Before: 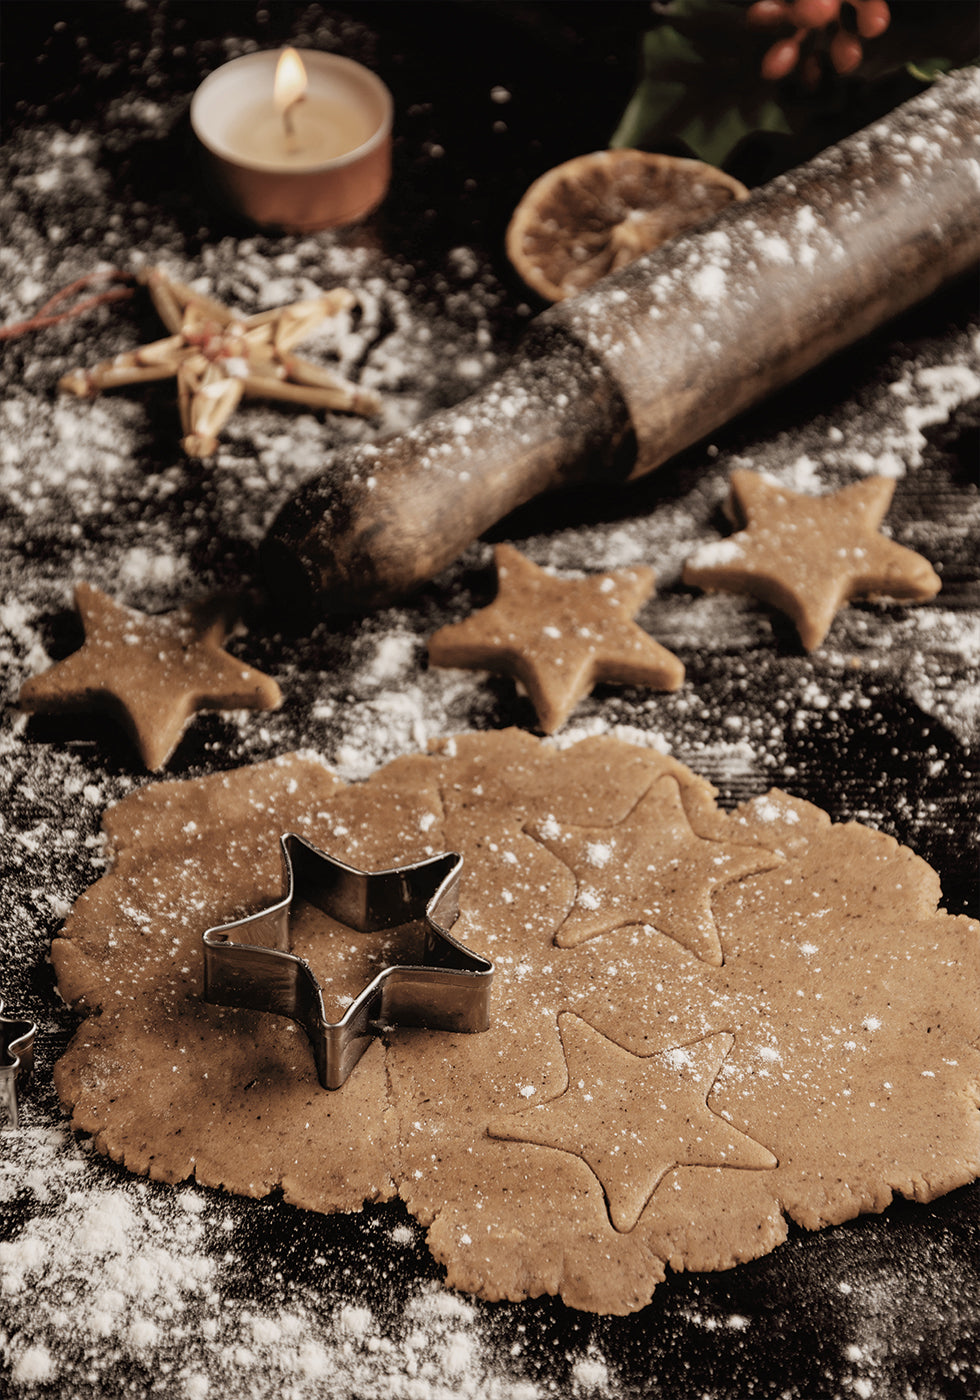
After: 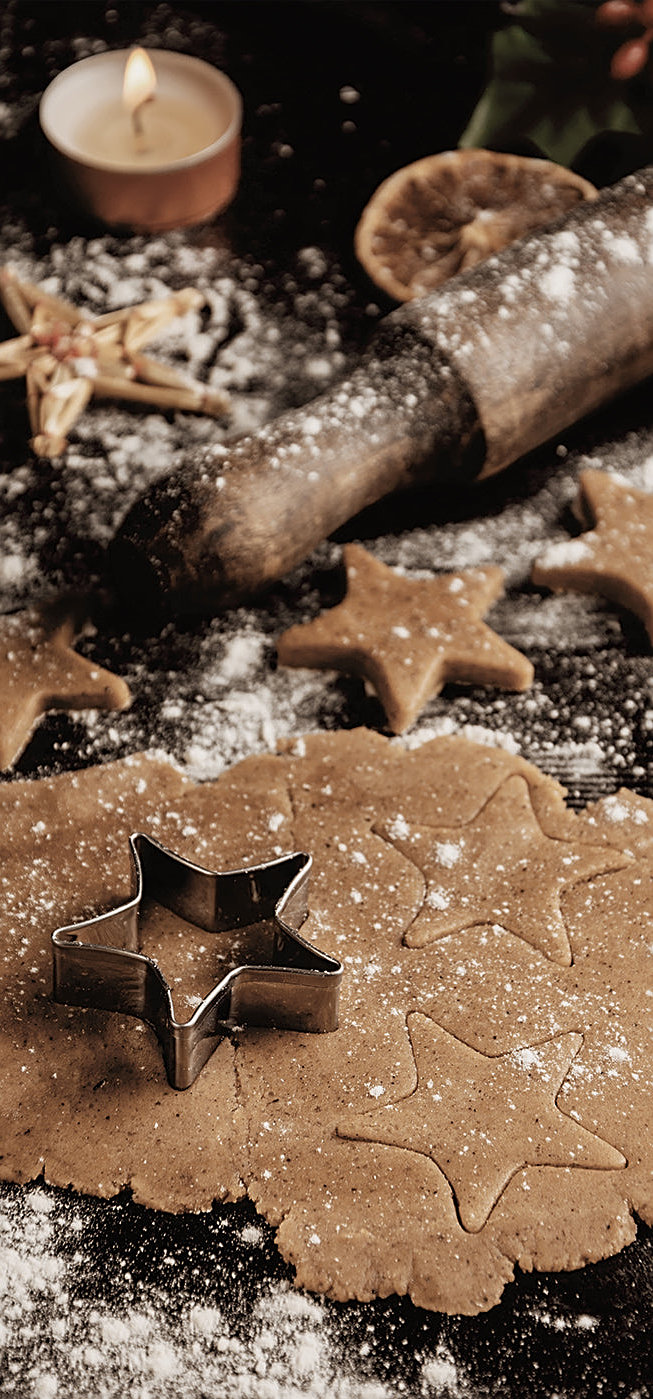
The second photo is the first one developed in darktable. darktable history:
crop and rotate: left 15.462%, right 17.9%
exposure: compensate highlight preservation false
sharpen: on, module defaults
